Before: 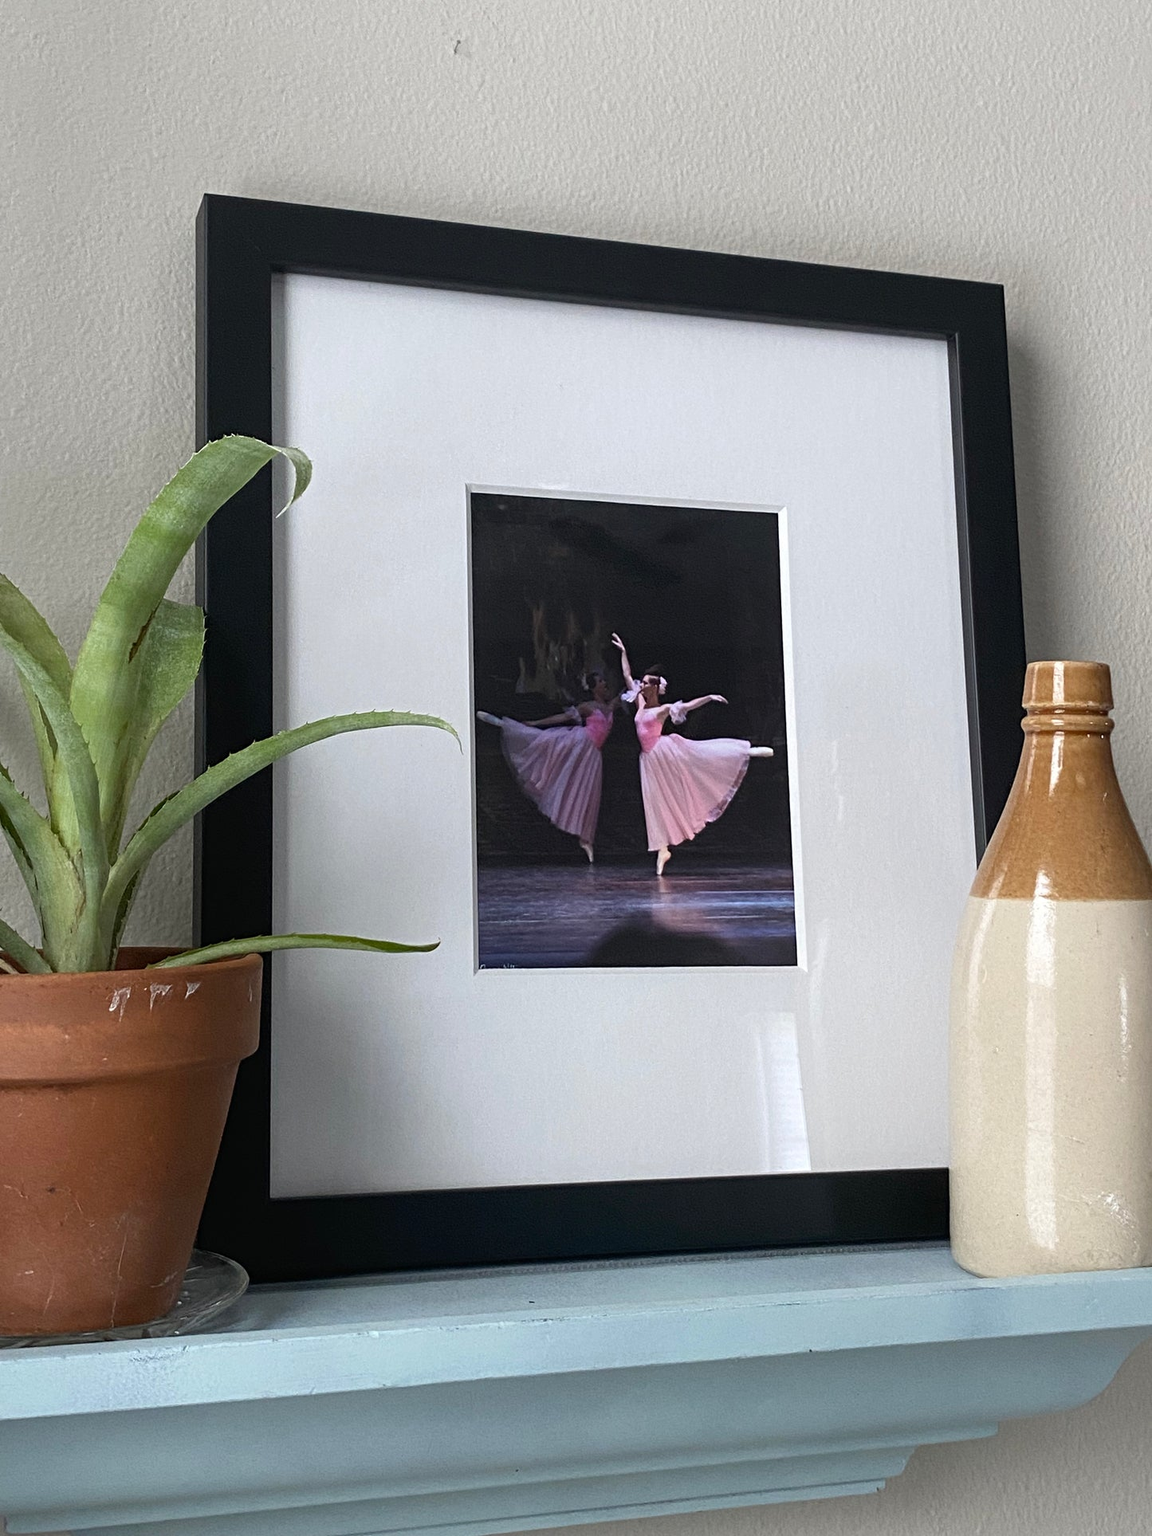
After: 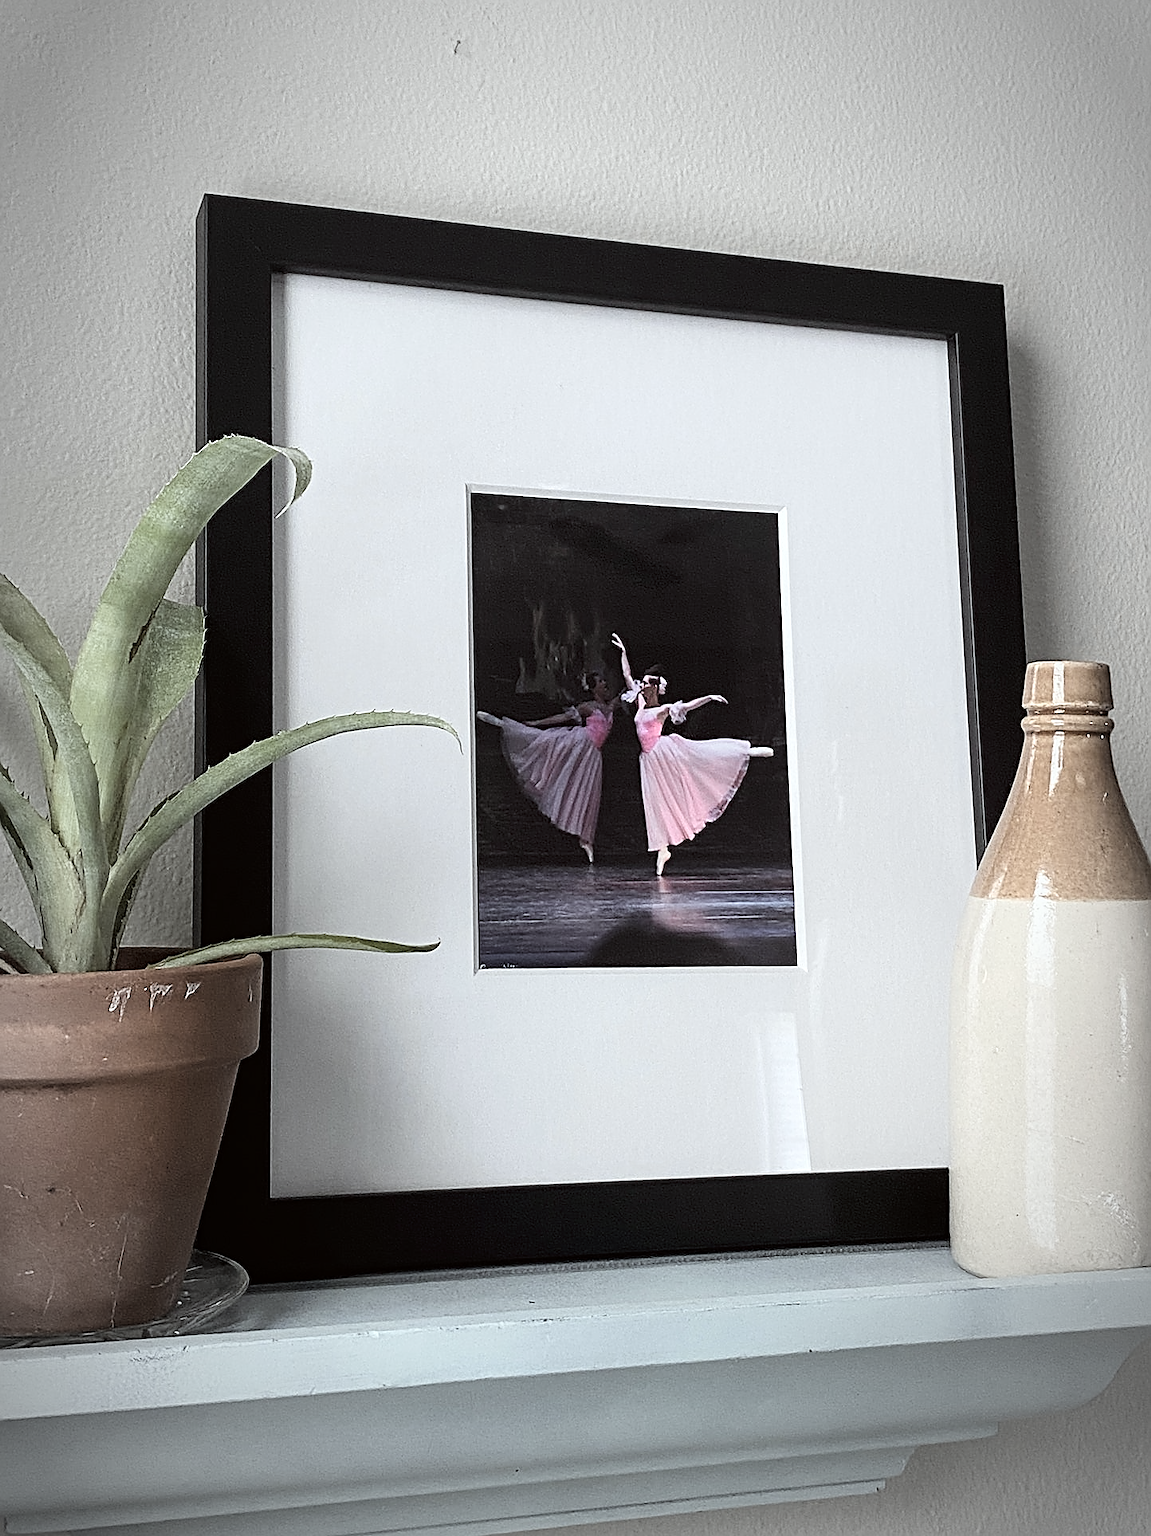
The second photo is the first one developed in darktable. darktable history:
vibrance: vibrance 0%
tone curve: curves: ch0 [(0, 0) (0.004, 0.001) (0.133, 0.112) (0.325, 0.362) (0.832, 0.893) (1, 1)], color space Lab, linked channels, preserve colors none
sharpen: radius 1.4, amount 1.25, threshold 0.7
vignetting: automatic ratio true
contrast brightness saturation: saturation -0.1
color zones: curves: ch0 [(0, 0.6) (0.129, 0.585) (0.193, 0.596) (0.429, 0.5) (0.571, 0.5) (0.714, 0.5) (0.857, 0.5) (1, 0.6)]; ch1 [(0, 0.453) (0.112, 0.245) (0.213, 0.252) (0.429, 0.233) (0.571, 0.231) (0.683, 0.242) (0.857, 0.296) (1, 0.453)]
color correction: highlights a* -2.73, highlights b* -2.09, shadows a* 2.41, shadows b* 2.73
